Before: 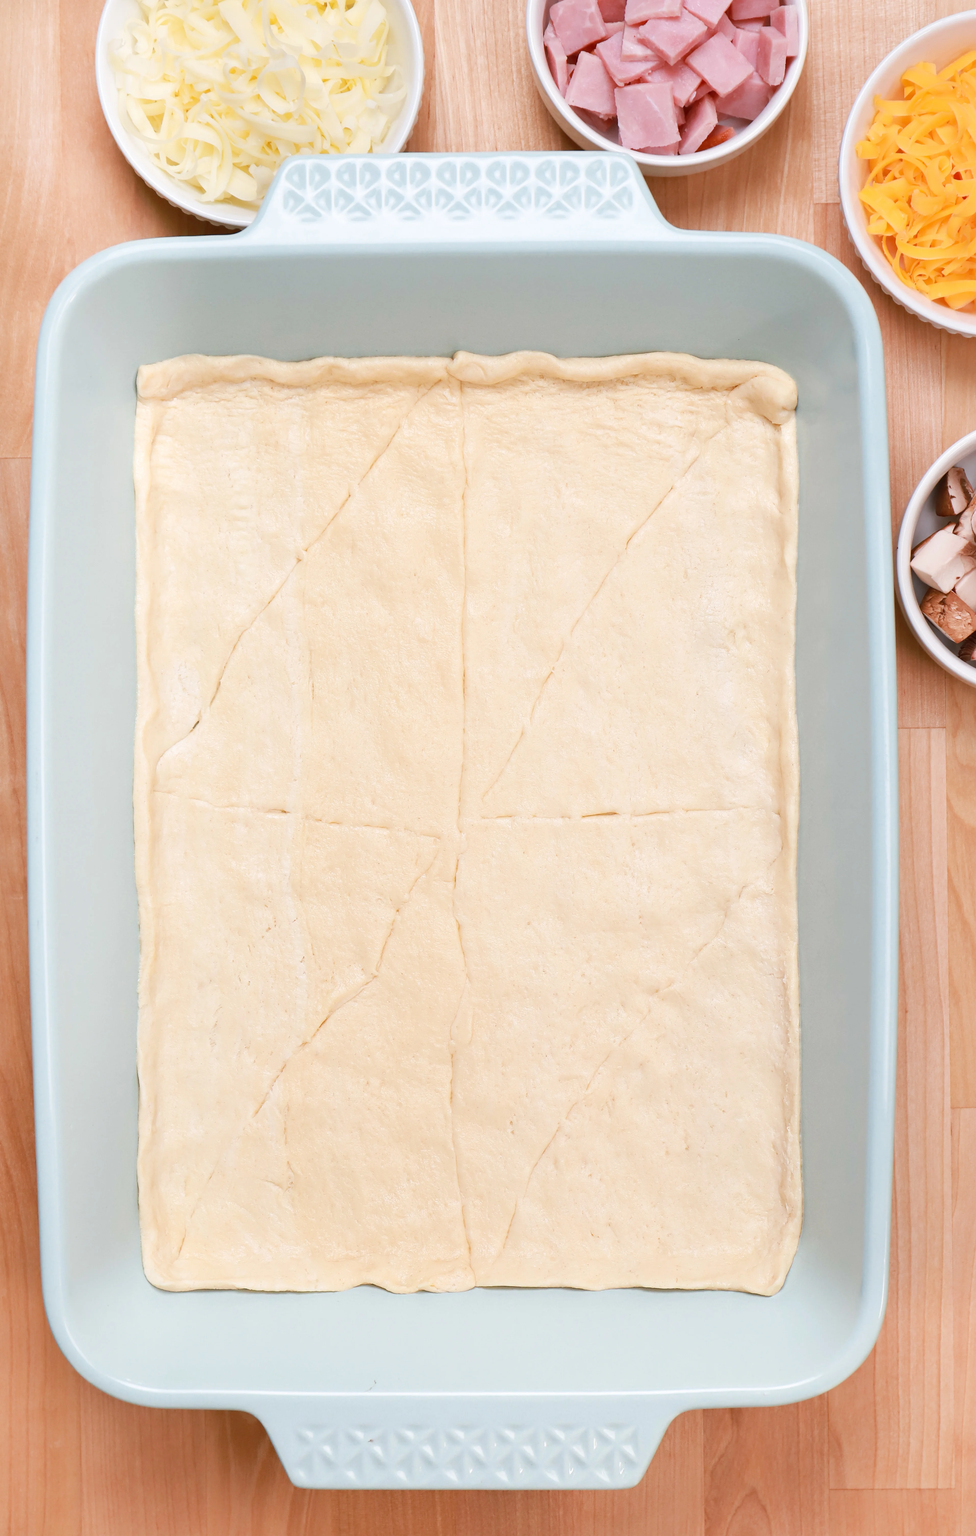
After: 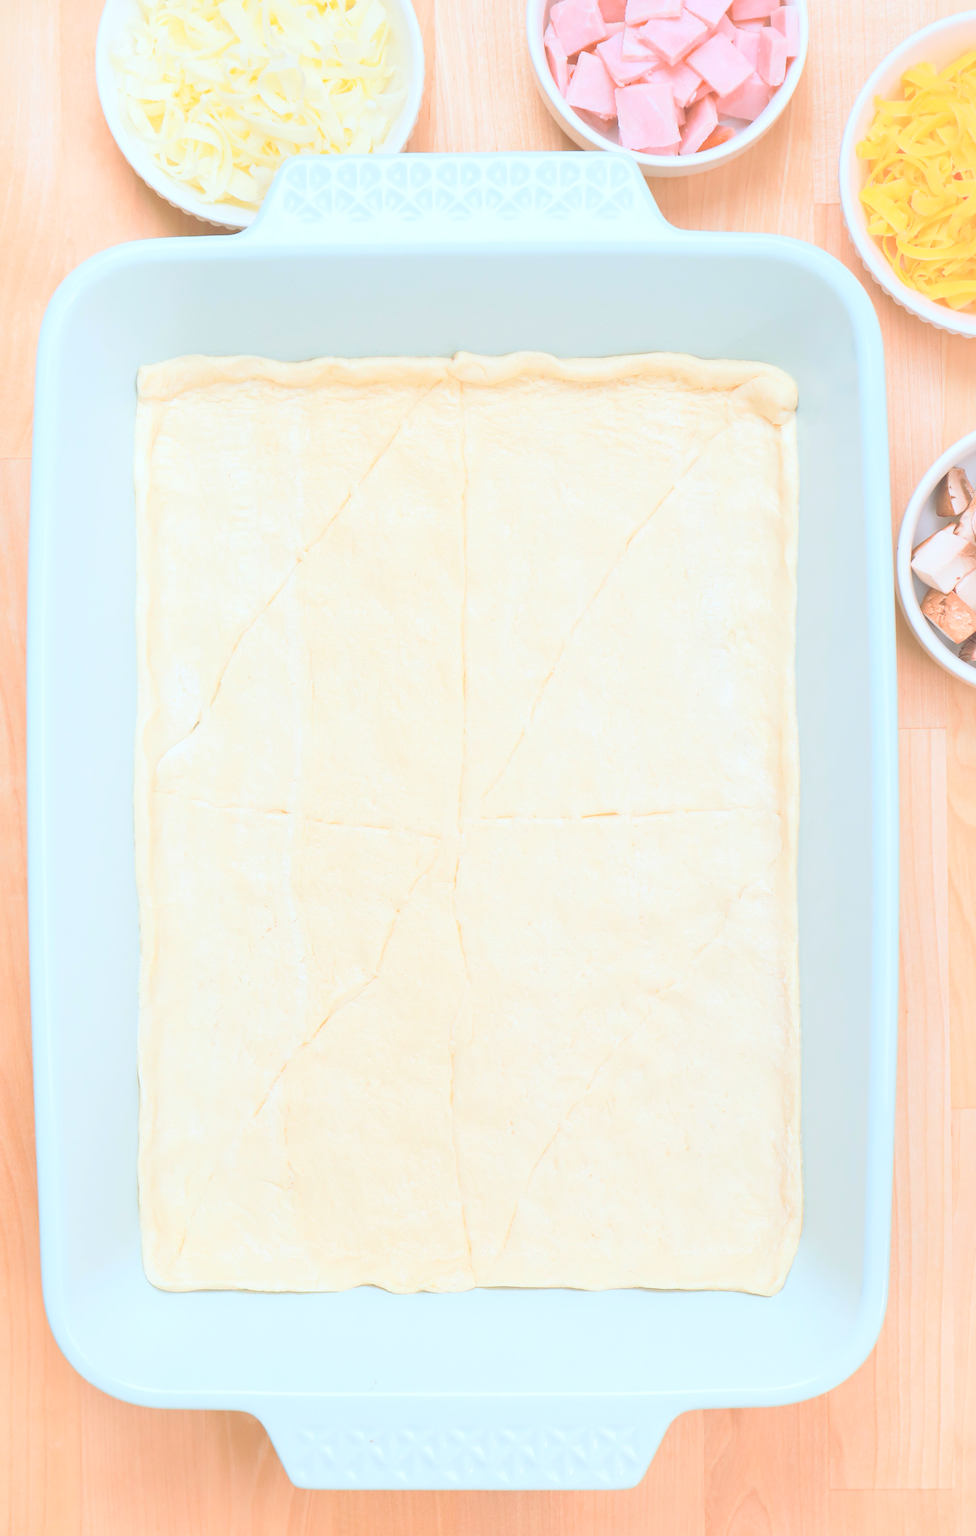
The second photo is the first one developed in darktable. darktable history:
contrast brightness saturation: brightness 1
white balance: red 0.925, blue 1.046
